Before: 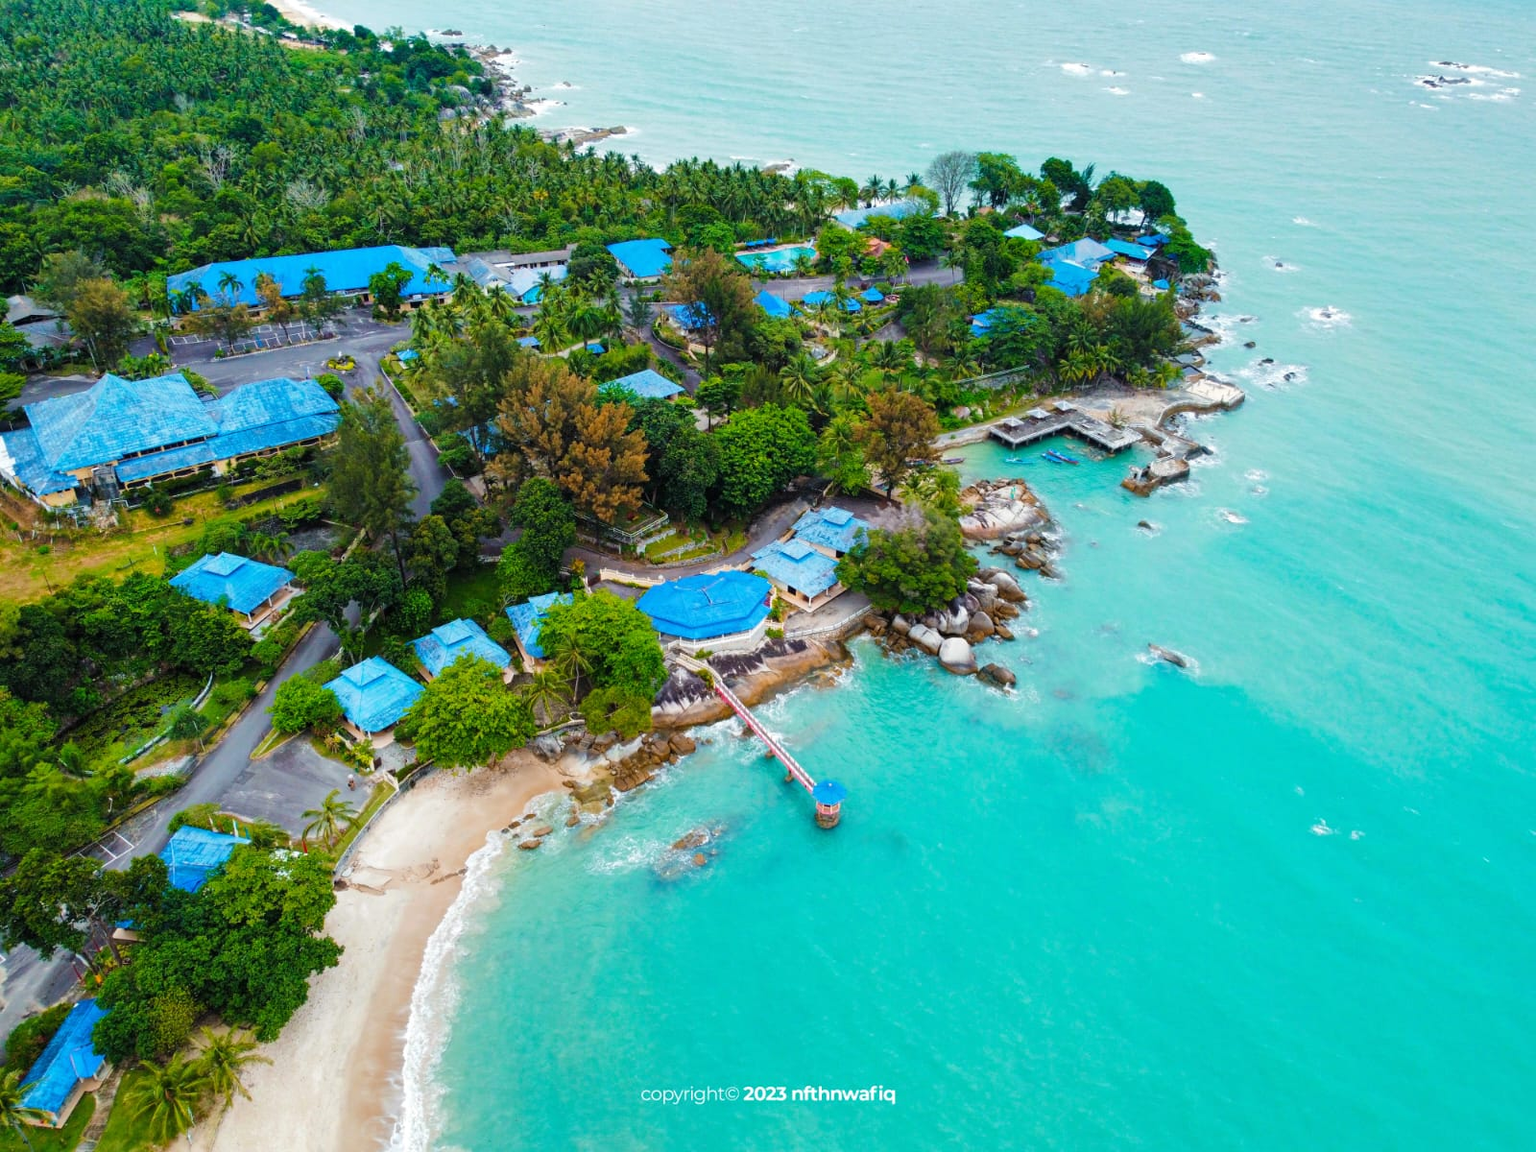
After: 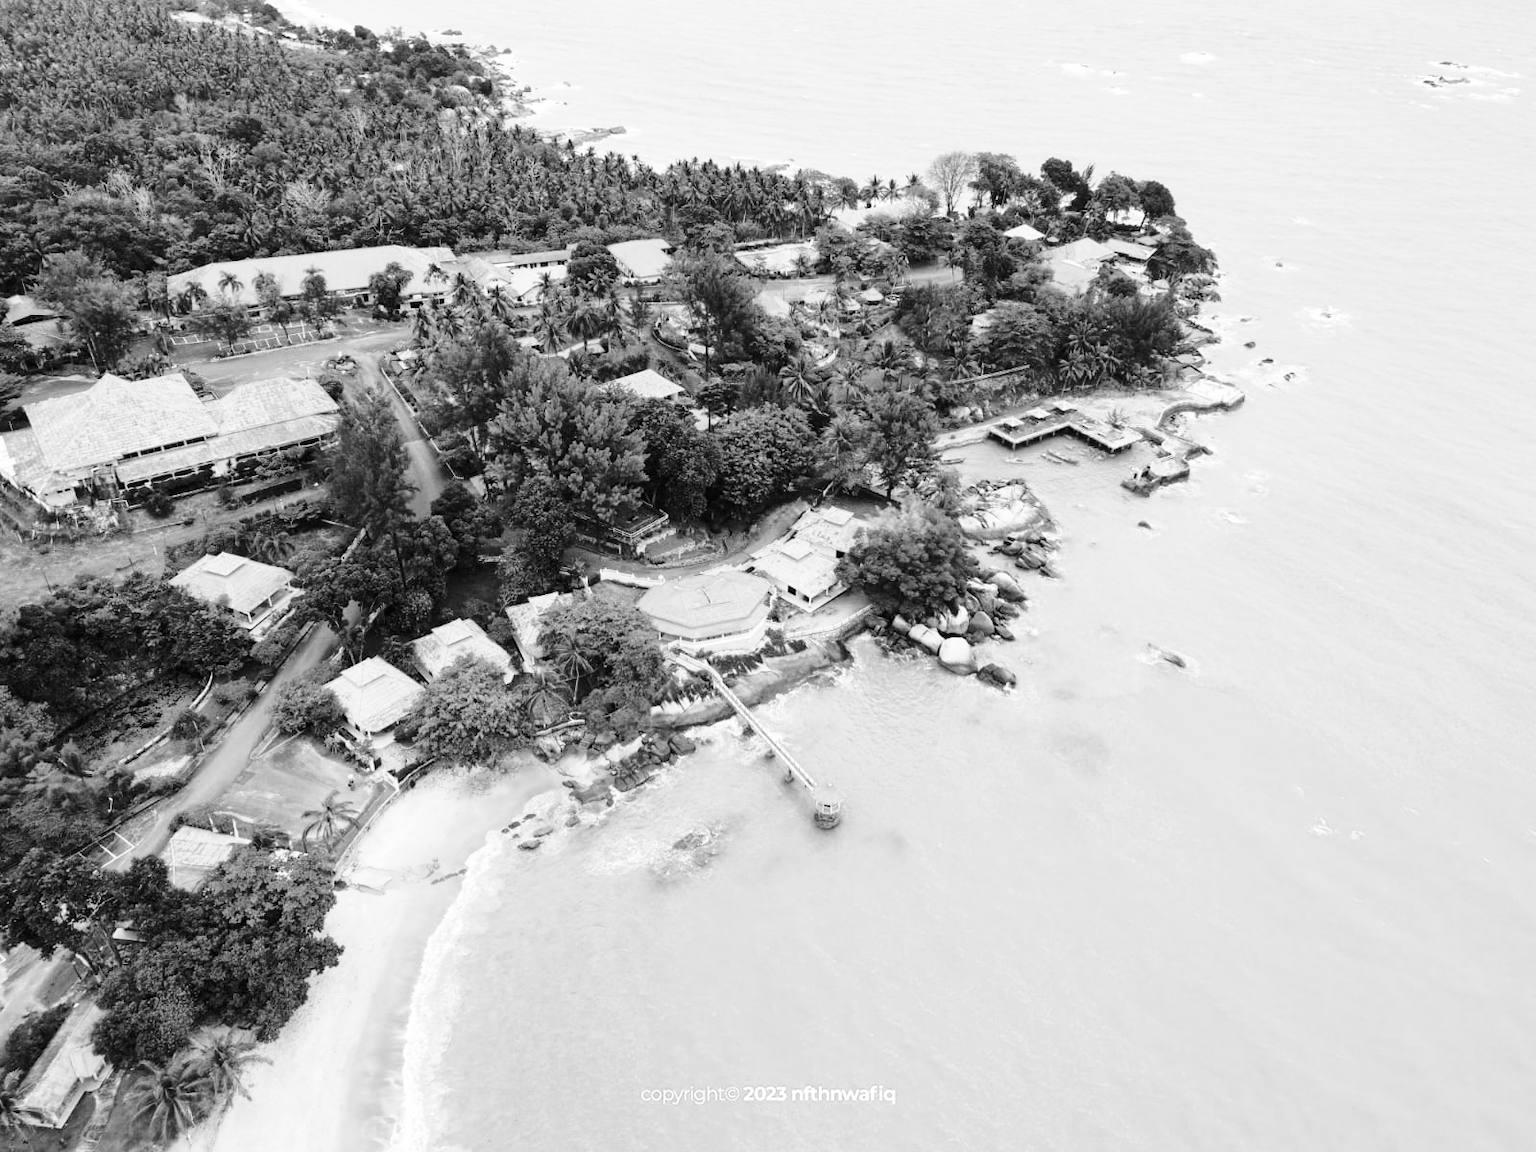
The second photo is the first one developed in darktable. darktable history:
color calibration: output gray [0.31, 0.36, 0.33, 0], illuminant as shot in camera, x 0.358, y 0.373, temperature 4628.91 K
base curve: curves: ch0 [(0, 0) (0.028, 0.03) (0.121, 0.232) (0.46, 0.748) (0.859, 0.968) (1, 1)], preserve colors none
